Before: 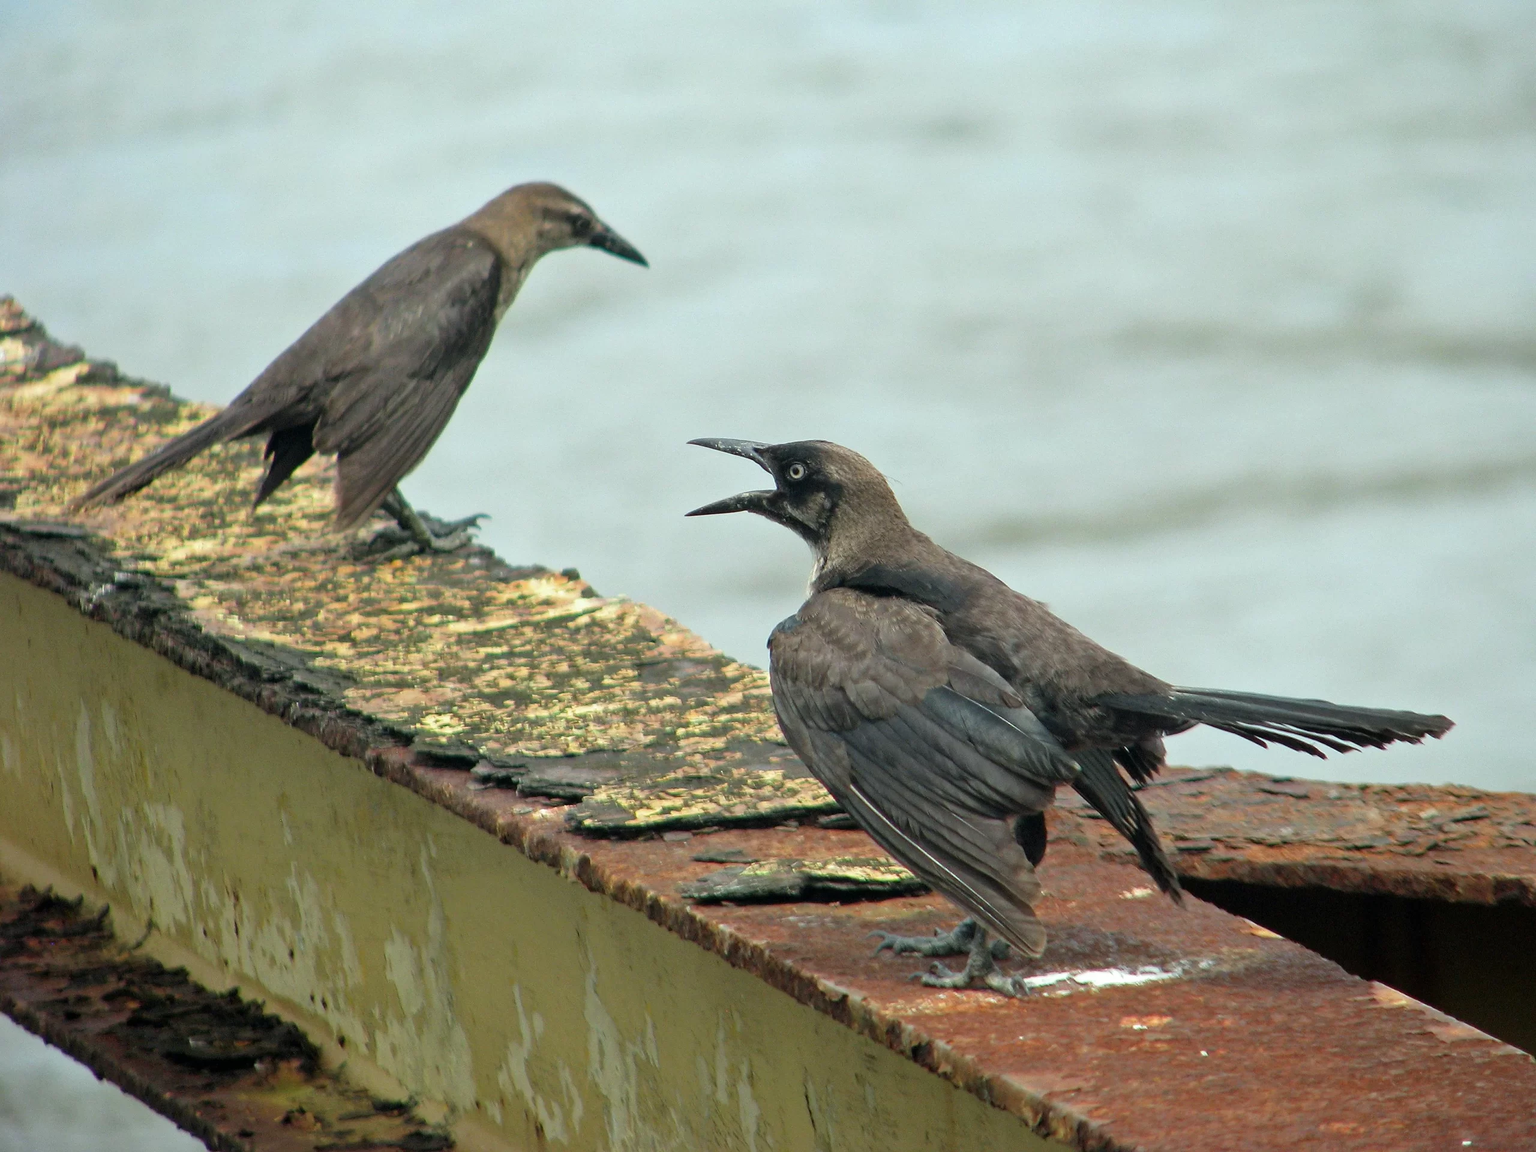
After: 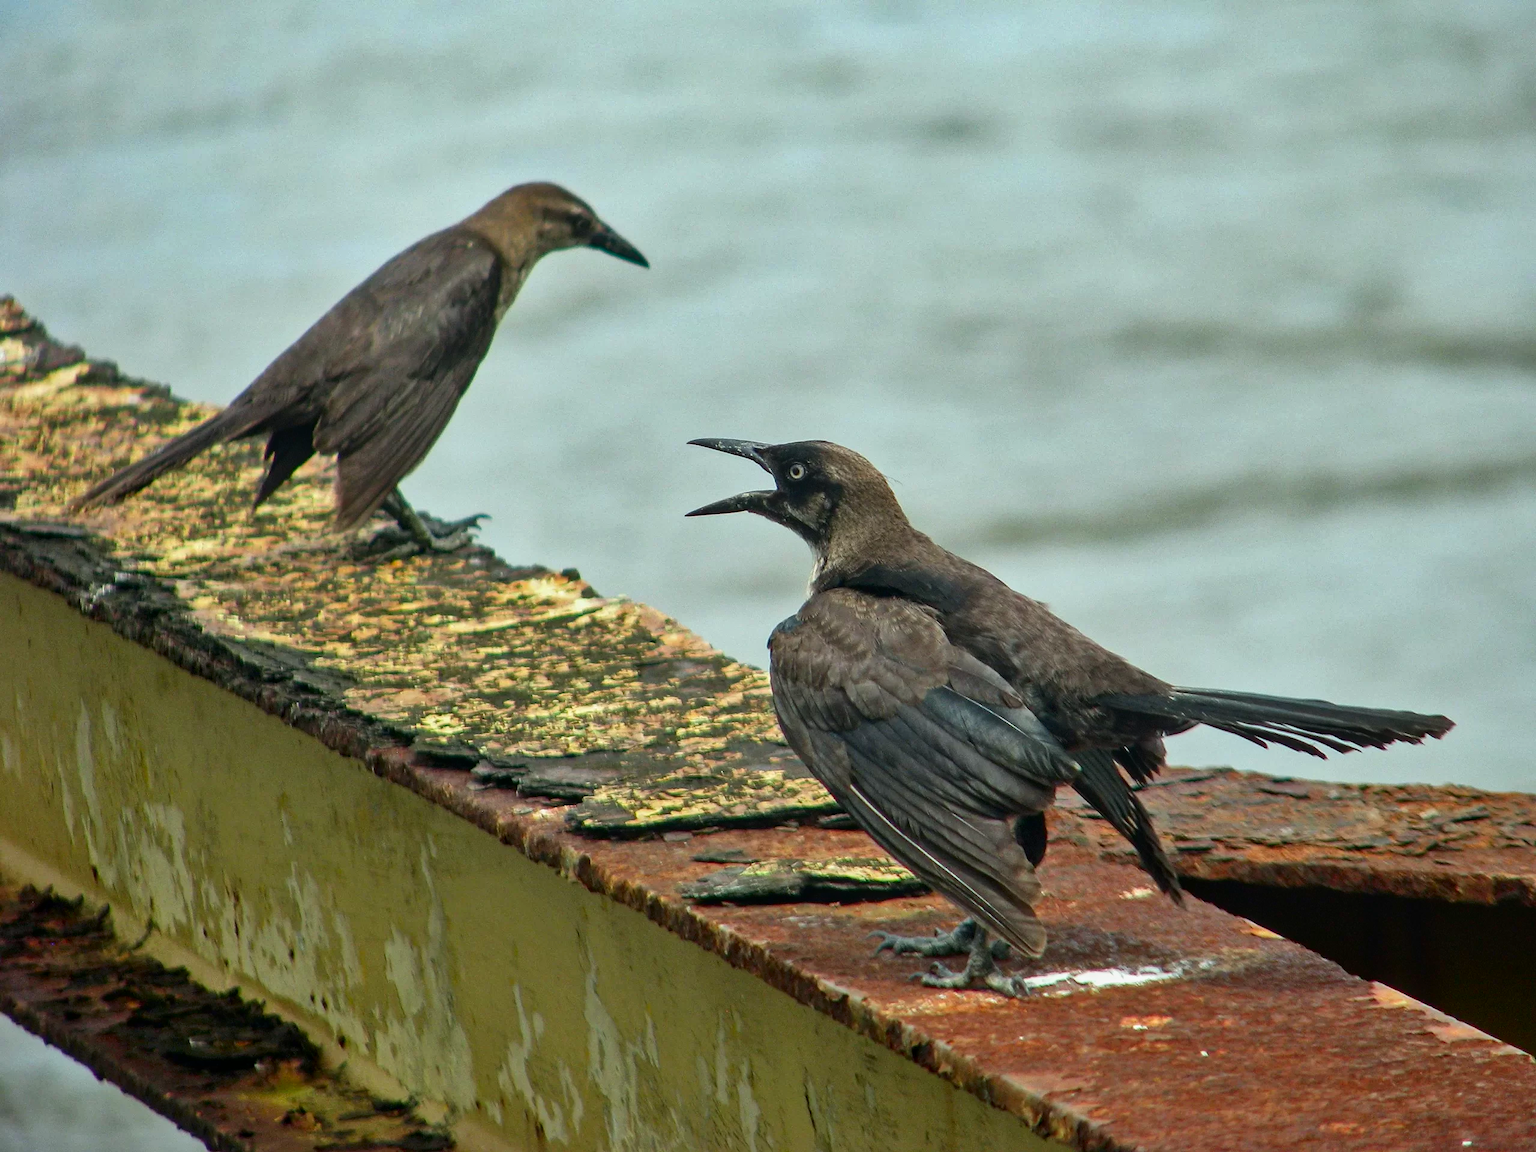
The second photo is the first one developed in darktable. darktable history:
contrast brightness saturation: contrast 0.12, brightness -0.12, saturation 0.2
shadows and highlights: soften with gaussian
local contrast: detail 110%
